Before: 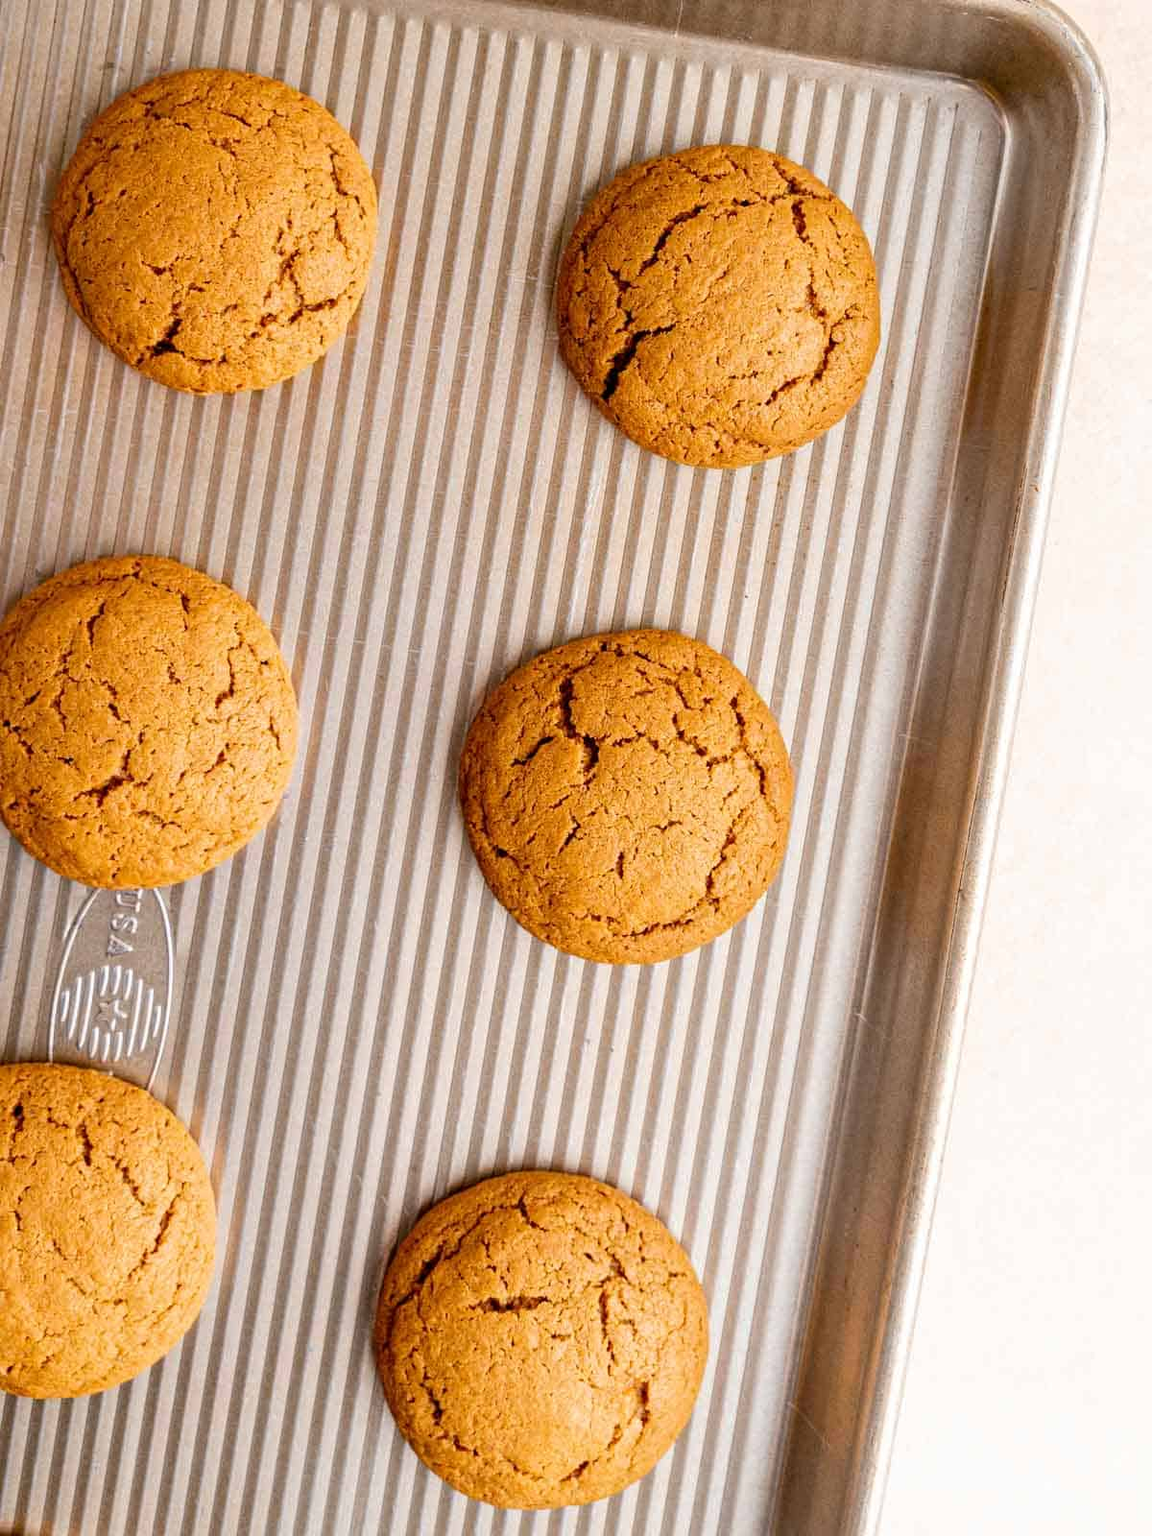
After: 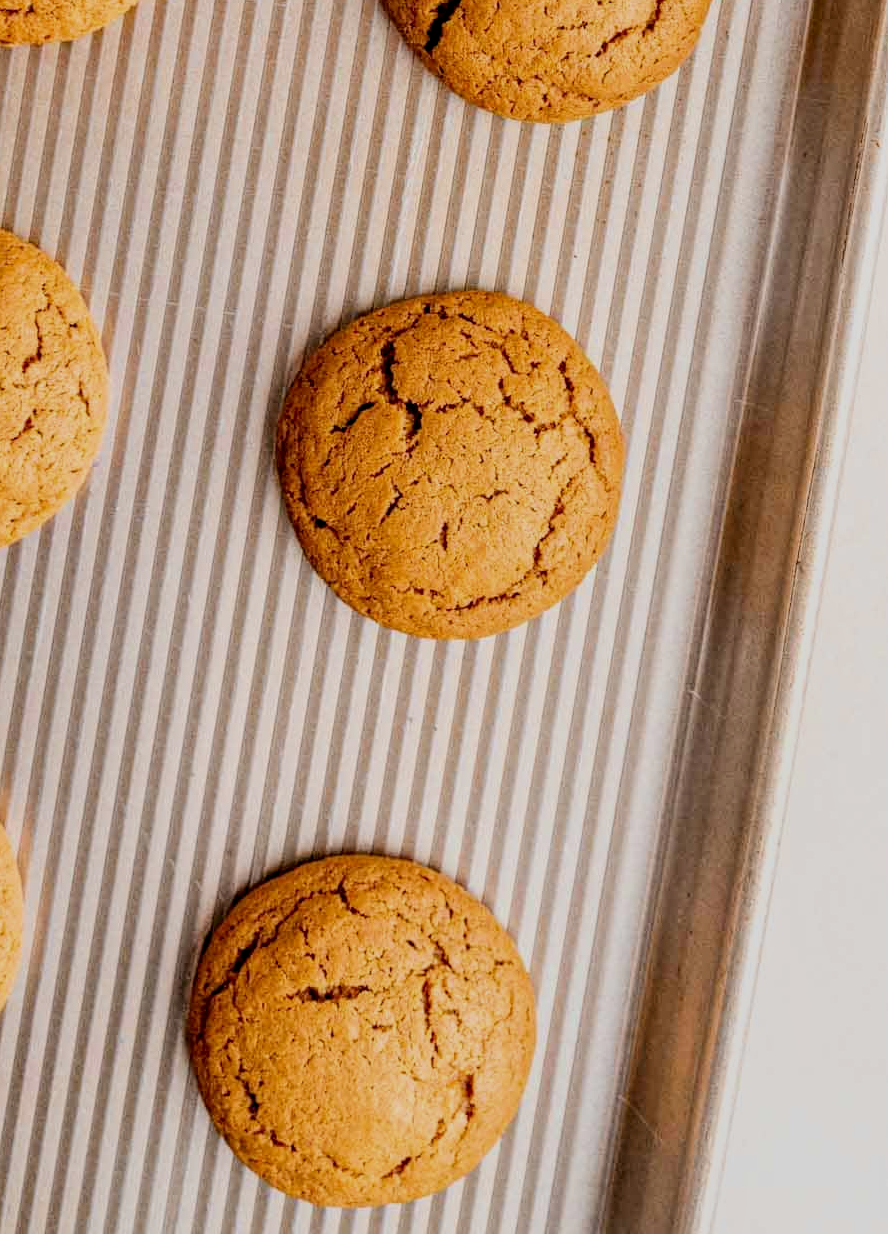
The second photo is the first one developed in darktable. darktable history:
filmic rgb: black relative exposure -7.48 EV, white relative exposure 4.83 EV, hardness 3.4, color science v6 (2022)
crop: left 16.871%, top 22.857%, right 9.116%
local contrast: detail 130%
